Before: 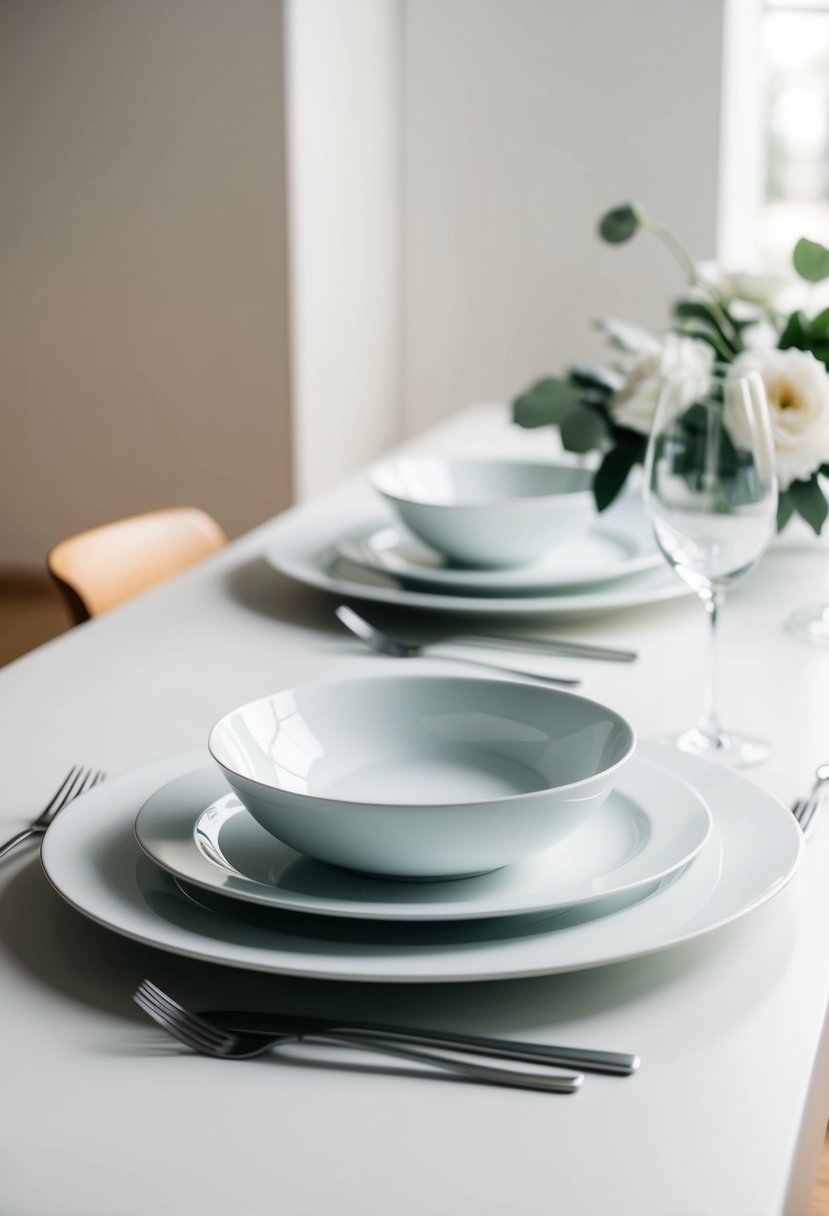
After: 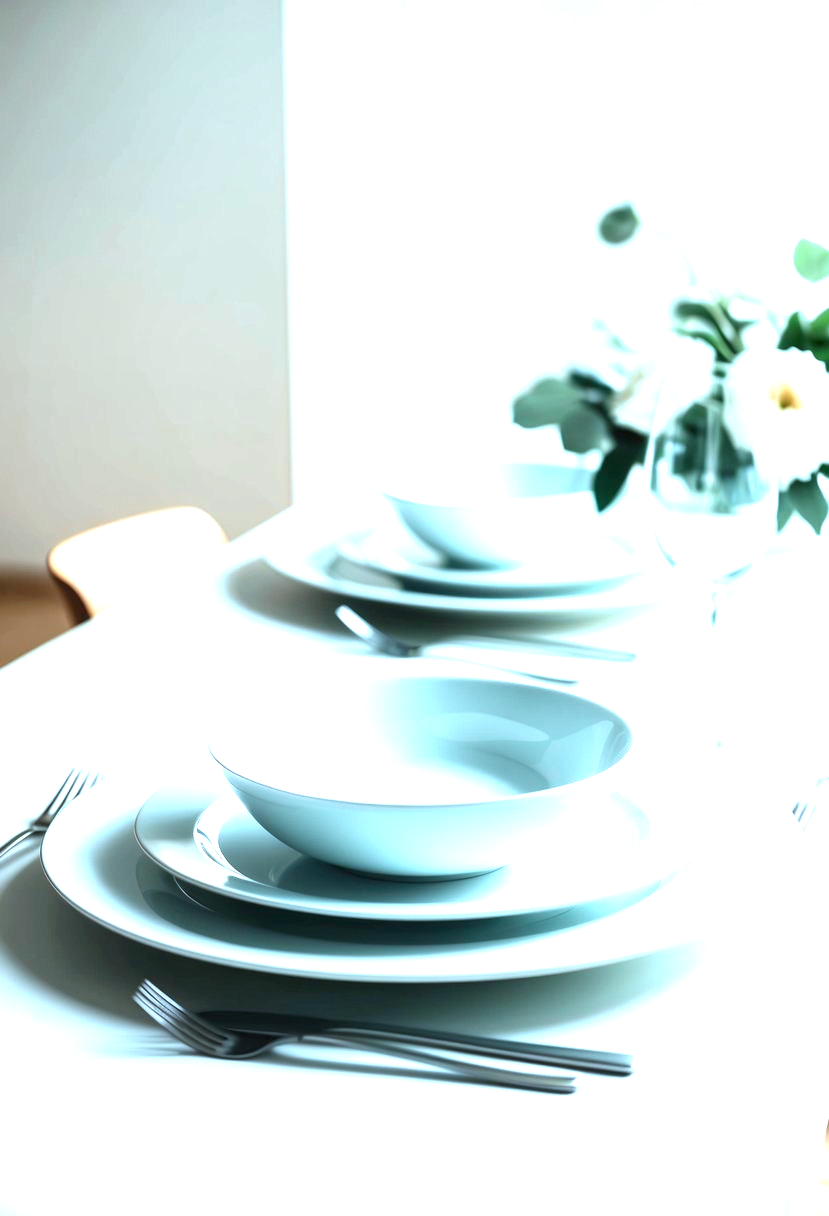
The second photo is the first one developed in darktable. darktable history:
color correction: highlights a* -11.71, highlights b* -15.58
exposure: black level correction 0, exposure 1.6 EV, compensate exposure bias true, compensate highlight preservation false
